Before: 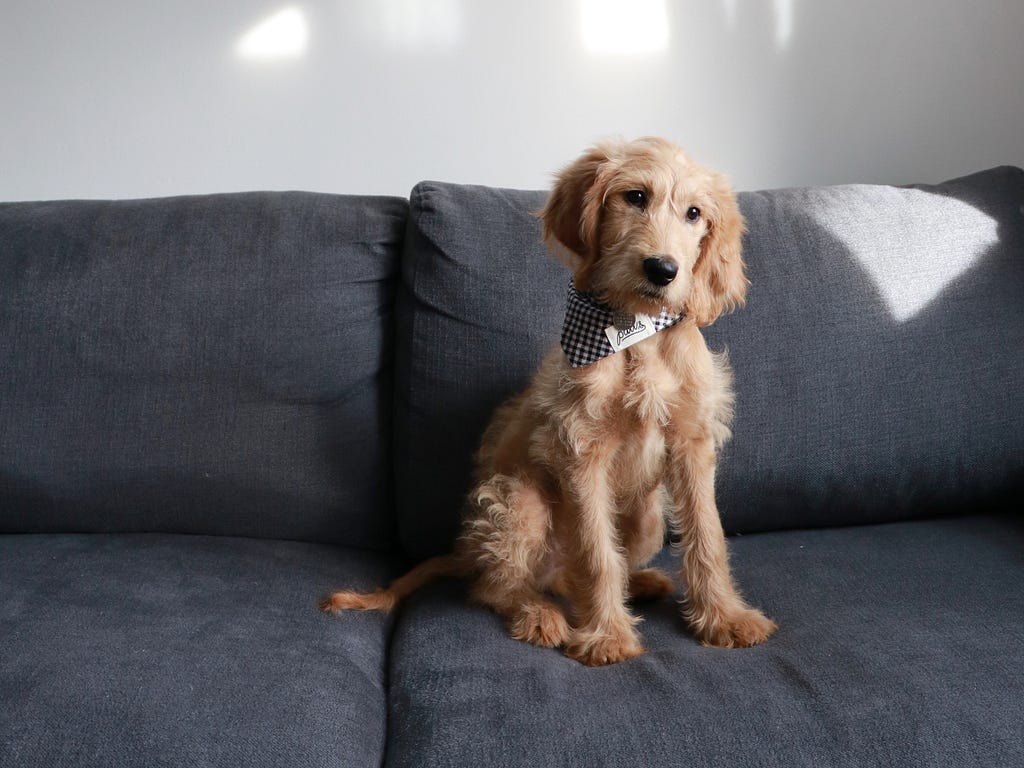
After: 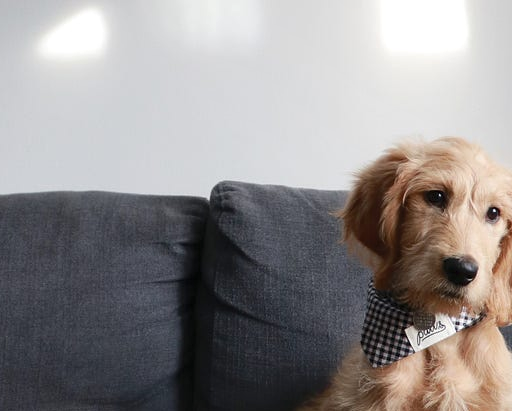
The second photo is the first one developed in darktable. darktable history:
crop: left 19.556%, right 30.401%, bottom 46.458%
shadows and highlights: shadows 62.66, white point adjustment 0.37, highlights -34.44, compress 83.82%
